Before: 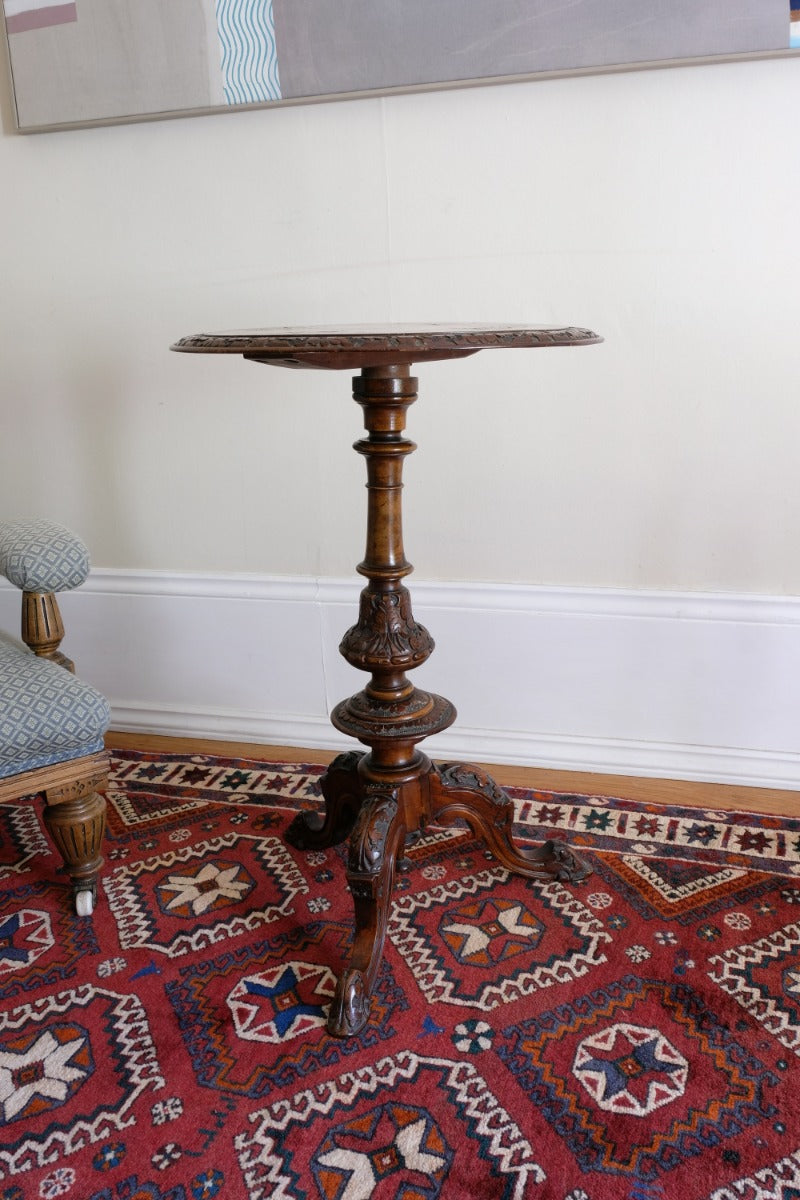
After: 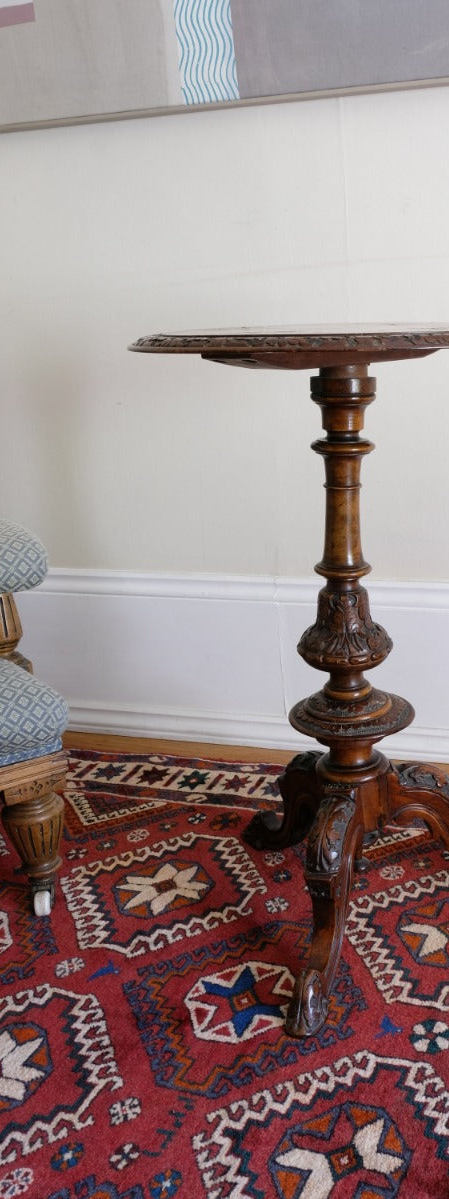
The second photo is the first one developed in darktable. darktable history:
crop: left 5.326%, right 38.466%
